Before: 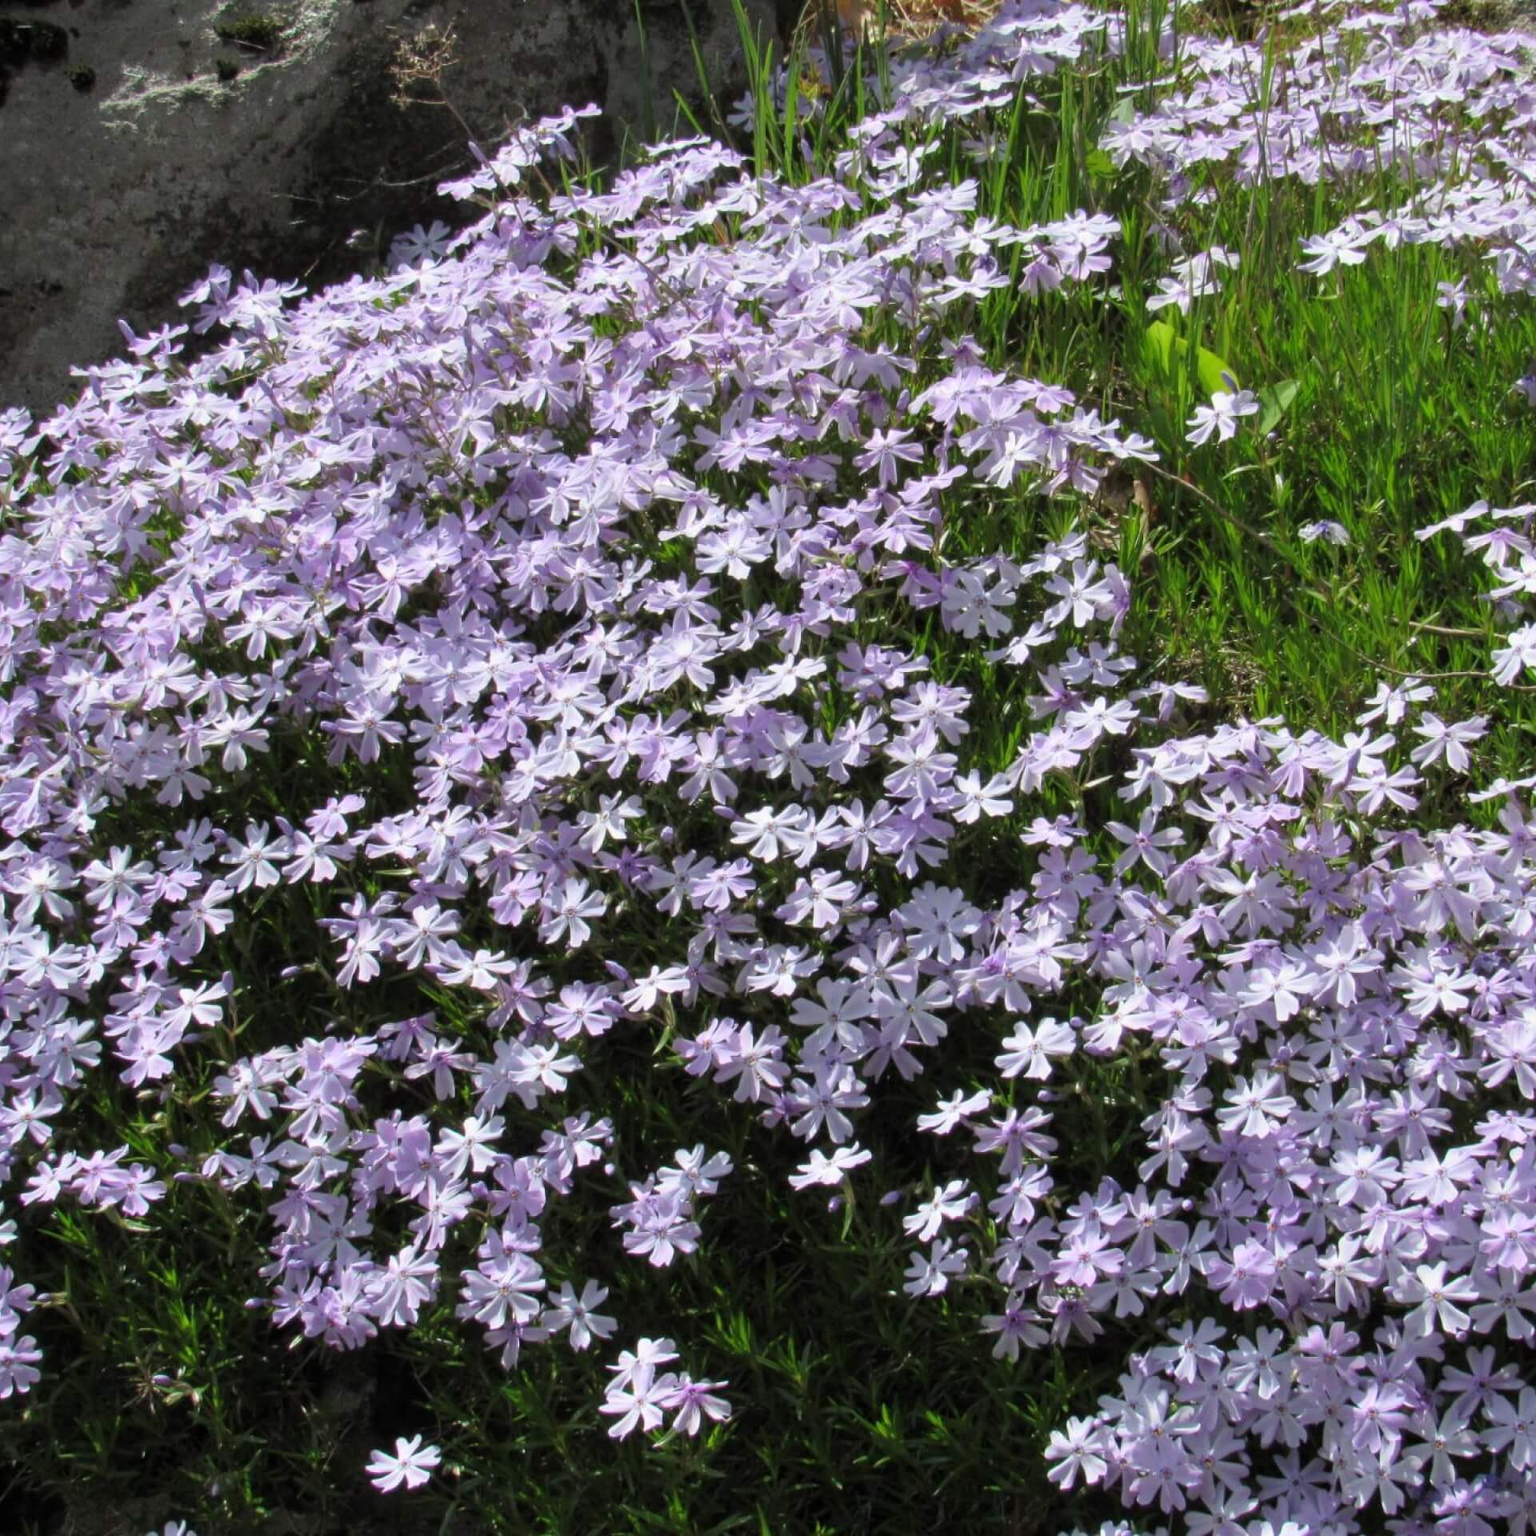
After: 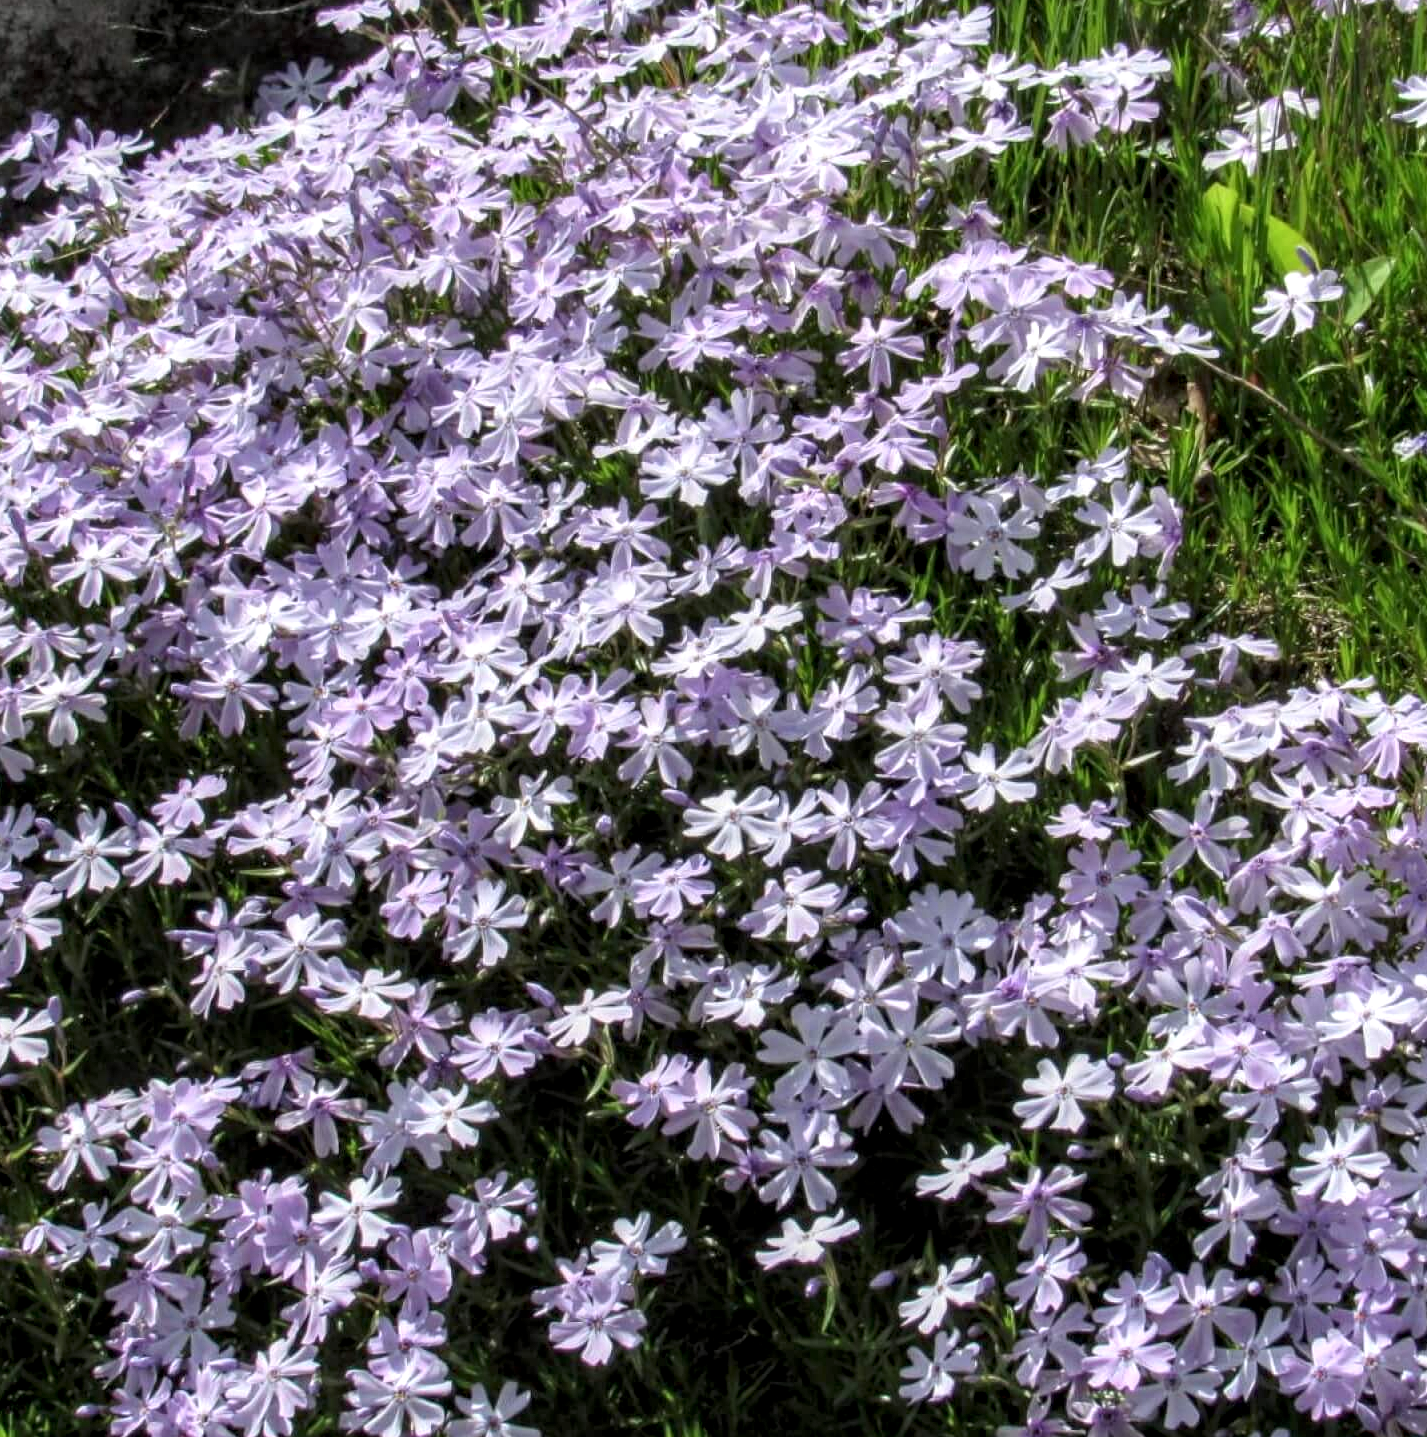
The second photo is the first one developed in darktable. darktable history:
crop and rotate: left 12.01%, top 11.4%, right 13.648%, bottom 13.752%
local contrast: highlights 29%, detail 150%
